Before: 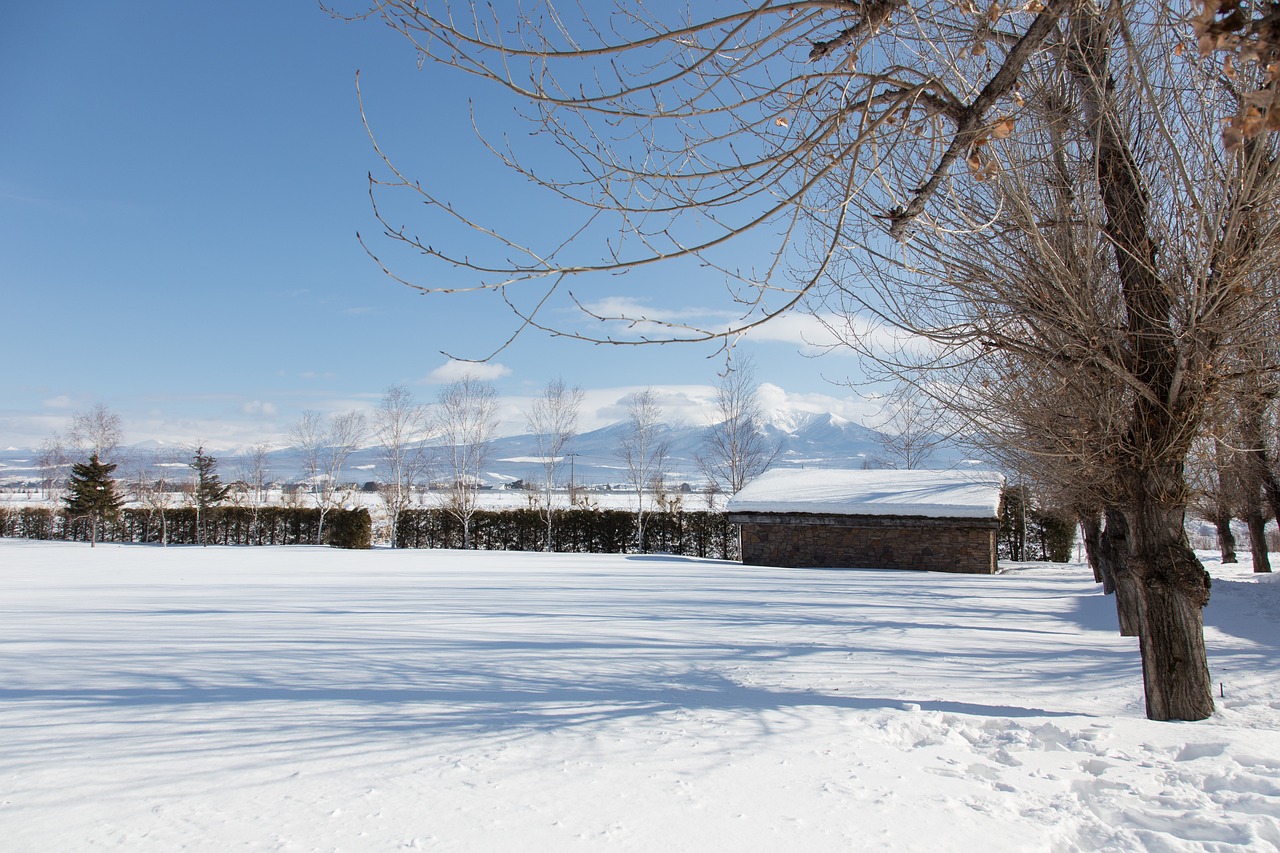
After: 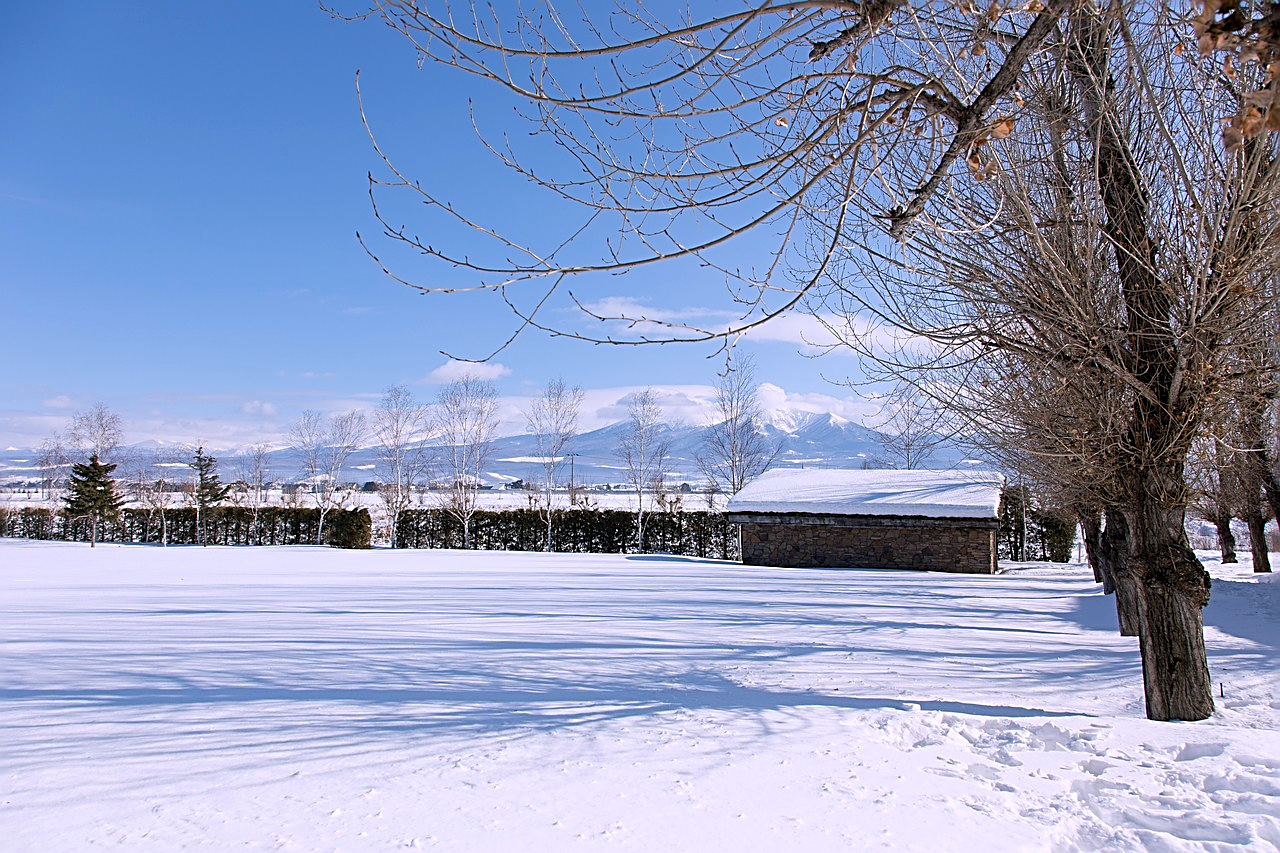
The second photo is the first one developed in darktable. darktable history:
color balance rgb: shadows lift › chroma 2%, shadows lift › hue 217.2°, power › chroma 0.25%, power › hue 60°, highlights gain › chroma 1.5%, highlights gain › hue 309.6°, global offset › luminance -0.25%, perceptual saturation grading › global saturation 15%, global vibrance 15%
sharpen: radius 2.584, amount 0.688
color calibration: illuminant as shot in camera, x 0.358, y 0.373, temperature 4628.91 K
